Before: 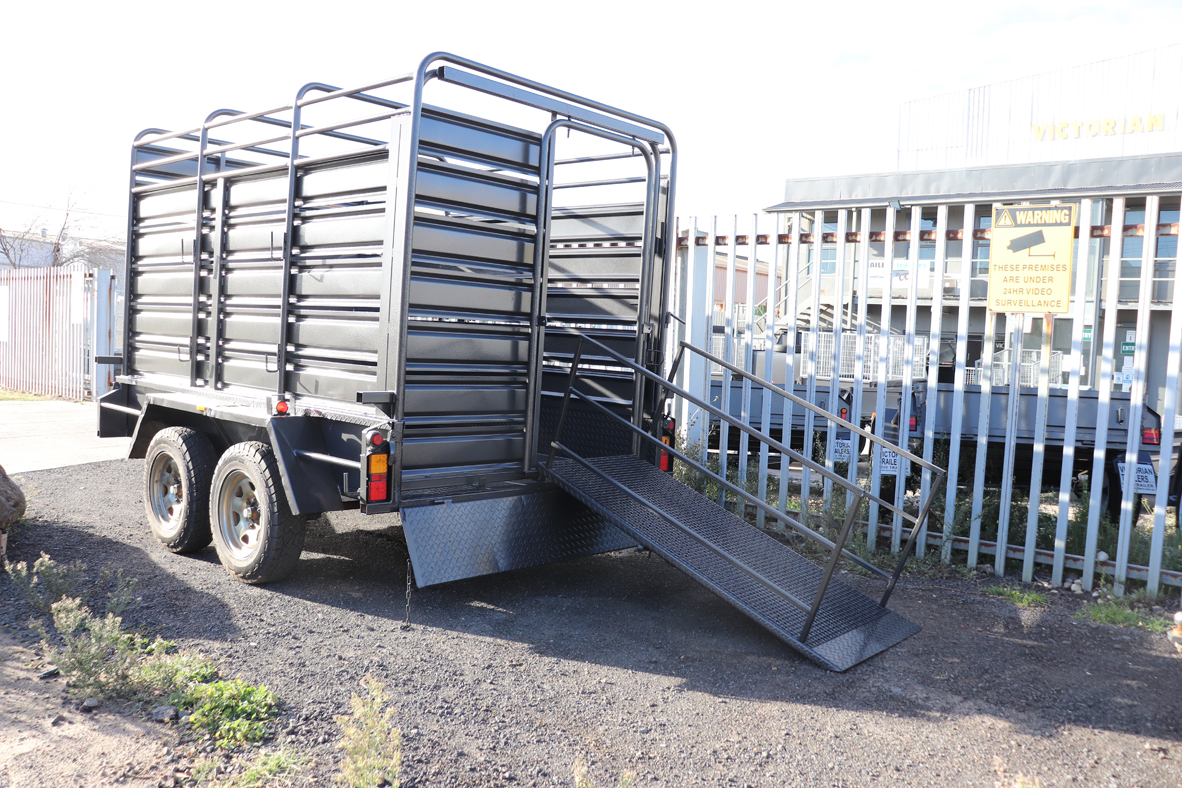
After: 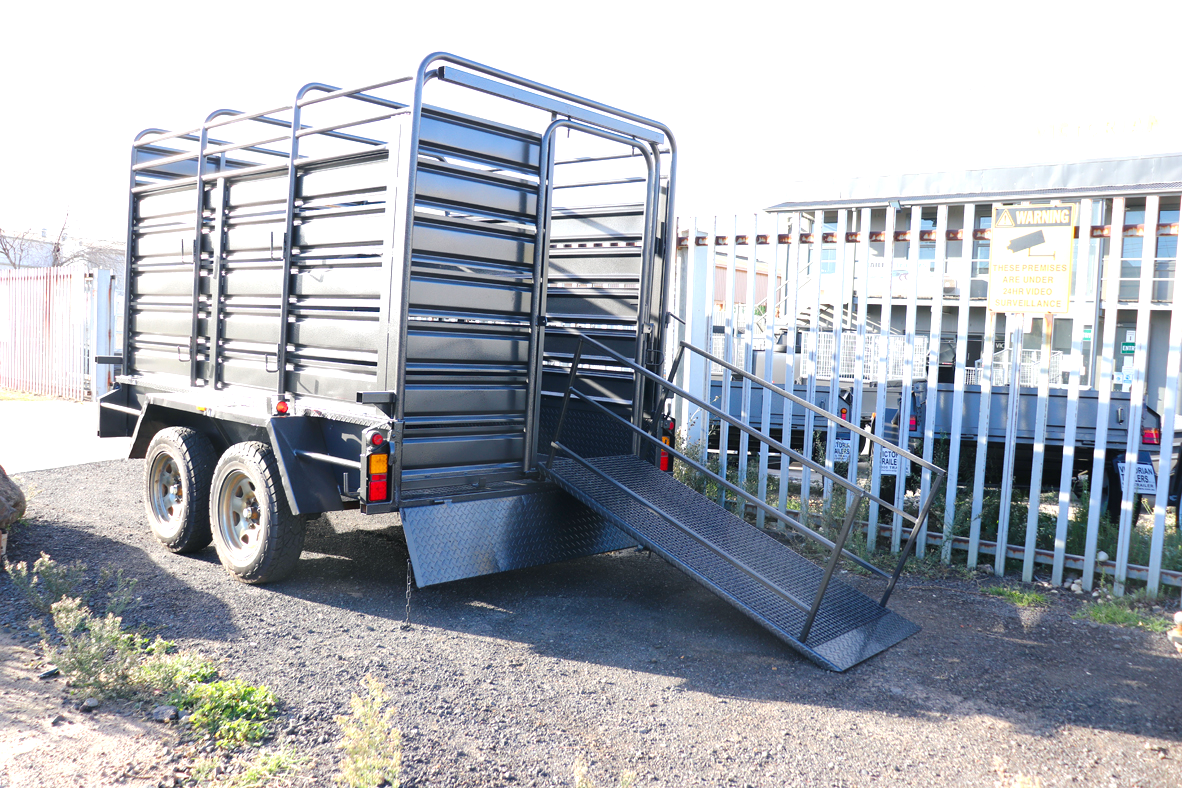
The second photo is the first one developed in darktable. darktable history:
color balance rgb: shadows lift › chroma 2.02%, shadows lift › hue 215.34°, perceptual saturation grading › global saturation 20.668%, perceptual saturation grading › highlights -19.737%, perceptual saturation grading › shadows 29.413%, perceptual brilliance grading › global brilliance 10.828%
